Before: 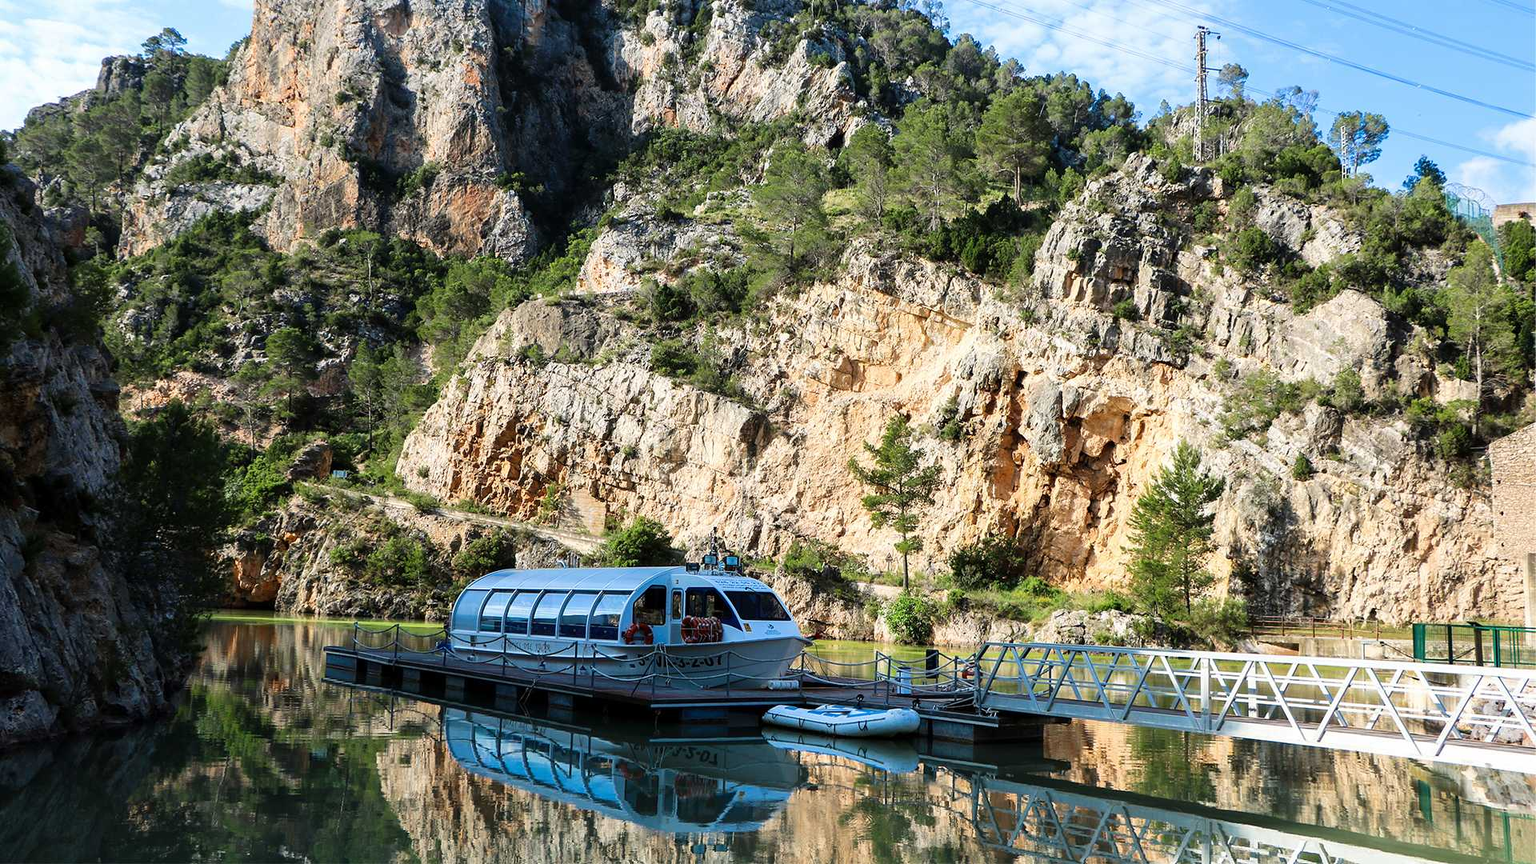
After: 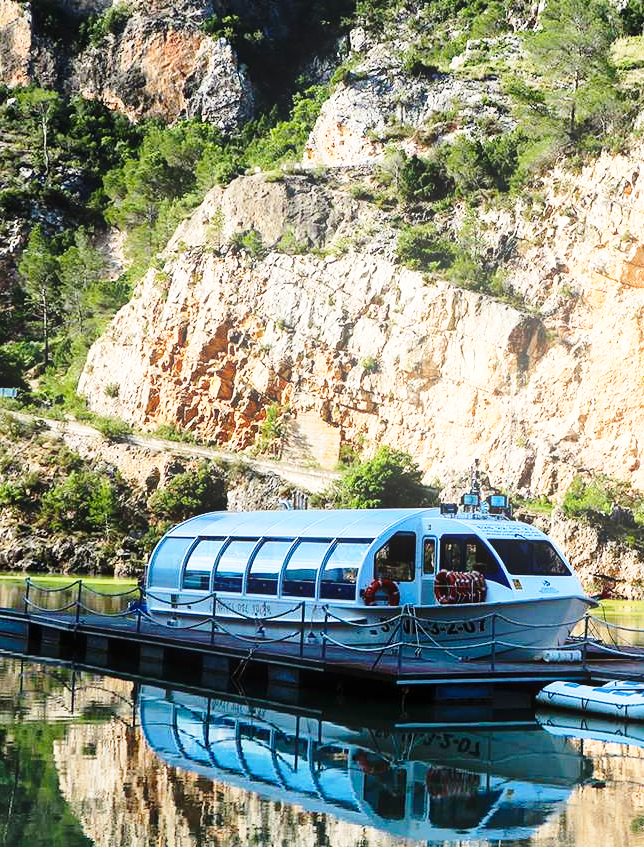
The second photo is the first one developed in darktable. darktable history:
crop and rotate: left 21.77%, top 18.528%, right 44.676%, bottom 2.997%
base curve: curves: ch0 [(0, 0) (0.028, 0.03) (0.121, 0.232) (0.46, 0.748) (0.859, 0.968) (1, 1)], preserve colors none
bloom: size 13.65%, threshold 98.39%, strength 4.82%
